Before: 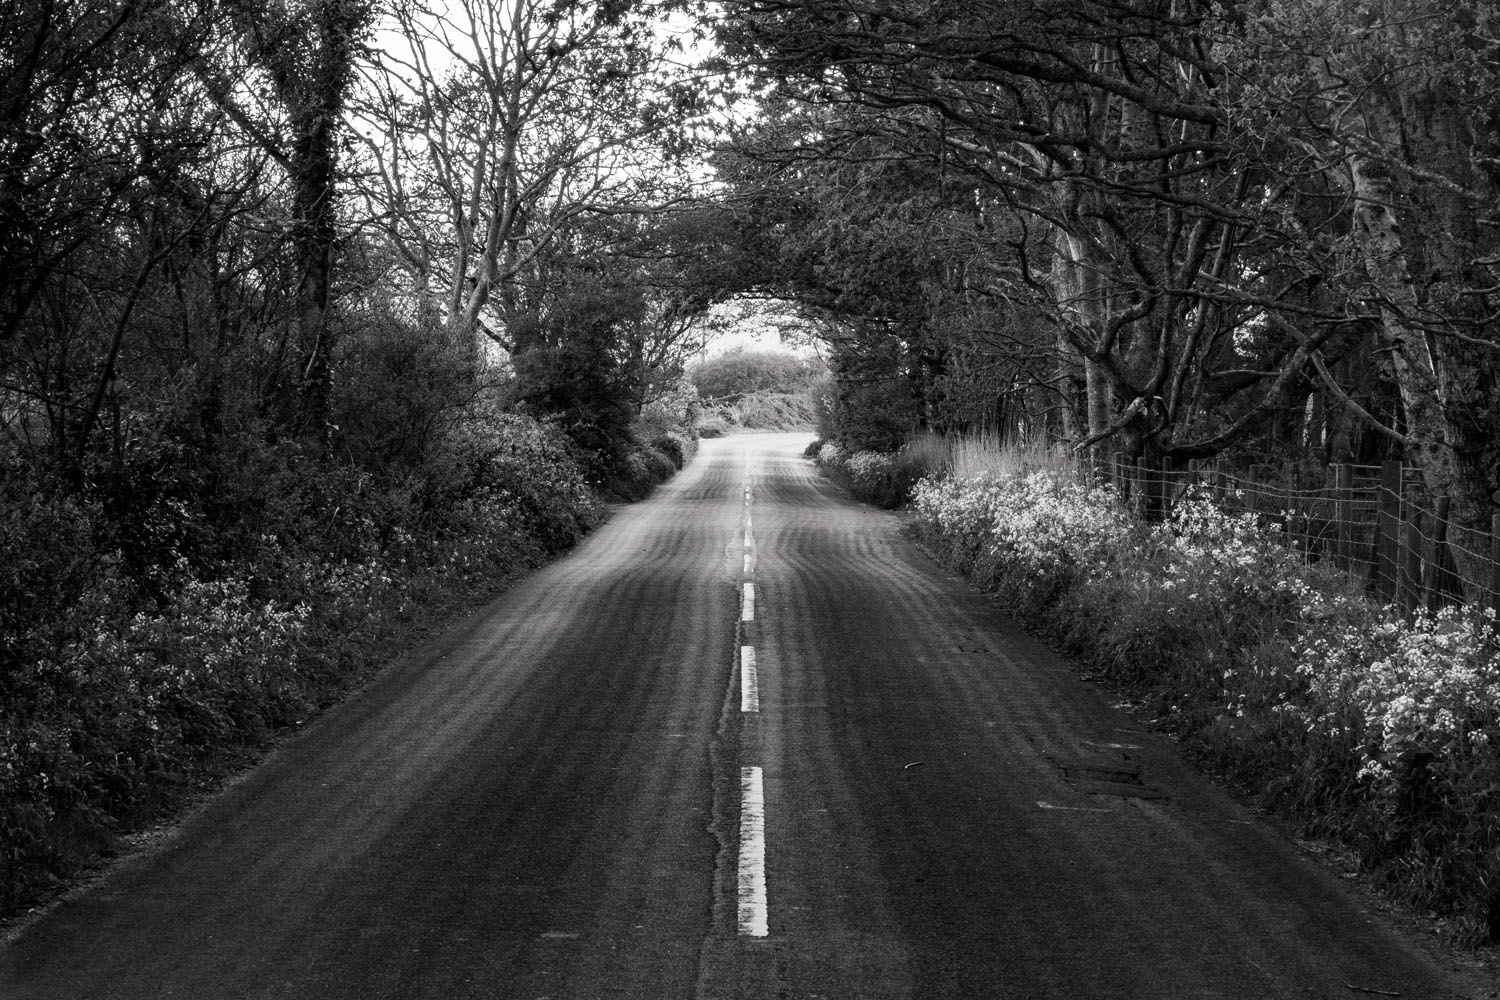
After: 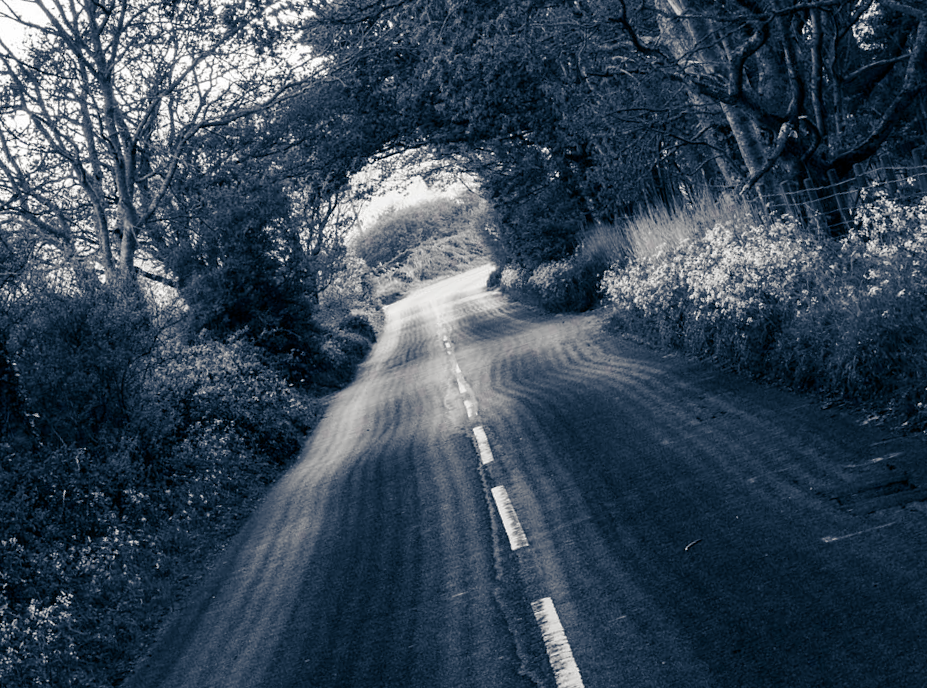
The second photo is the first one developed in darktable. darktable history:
color balance rgb: shadows lift › luminance -41.107%, shadows lift › chroma 13.804%, shadows lift › hue 258.51°, perceptual saturation grading › global saturation 25.389%, perceptual saturation grading › highlights -50.327%, perceptual saturation grading › shadows 30.393%
crop and rotate: angle 19.2°, left 6.81%, right 4.326%, bottom 1.06%
